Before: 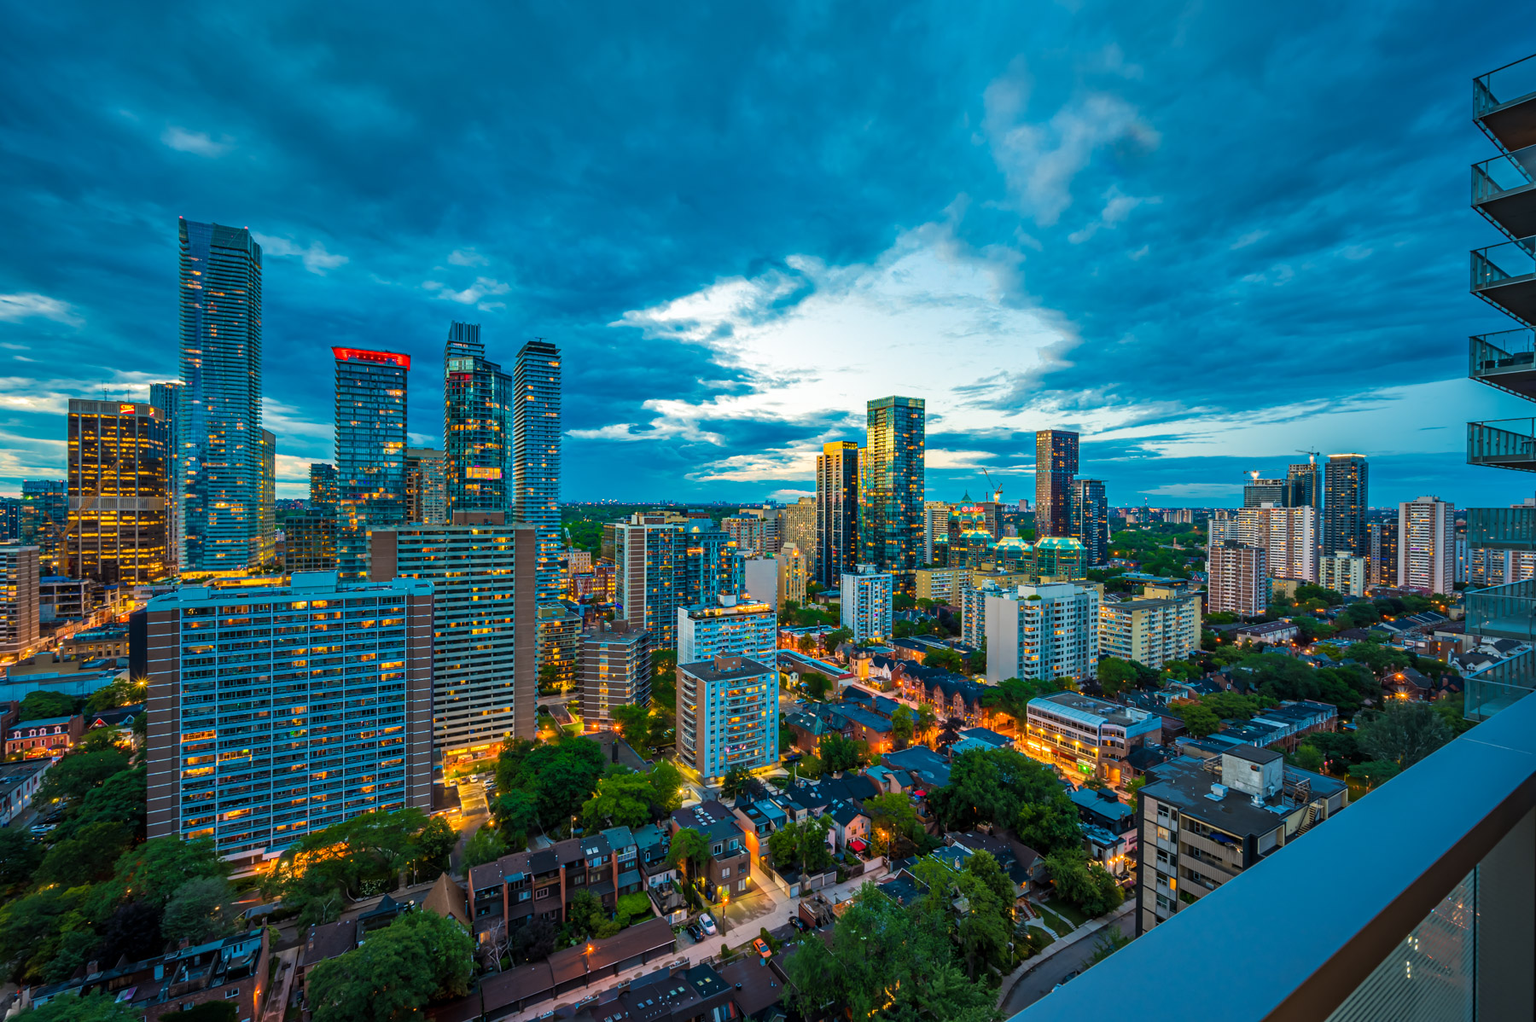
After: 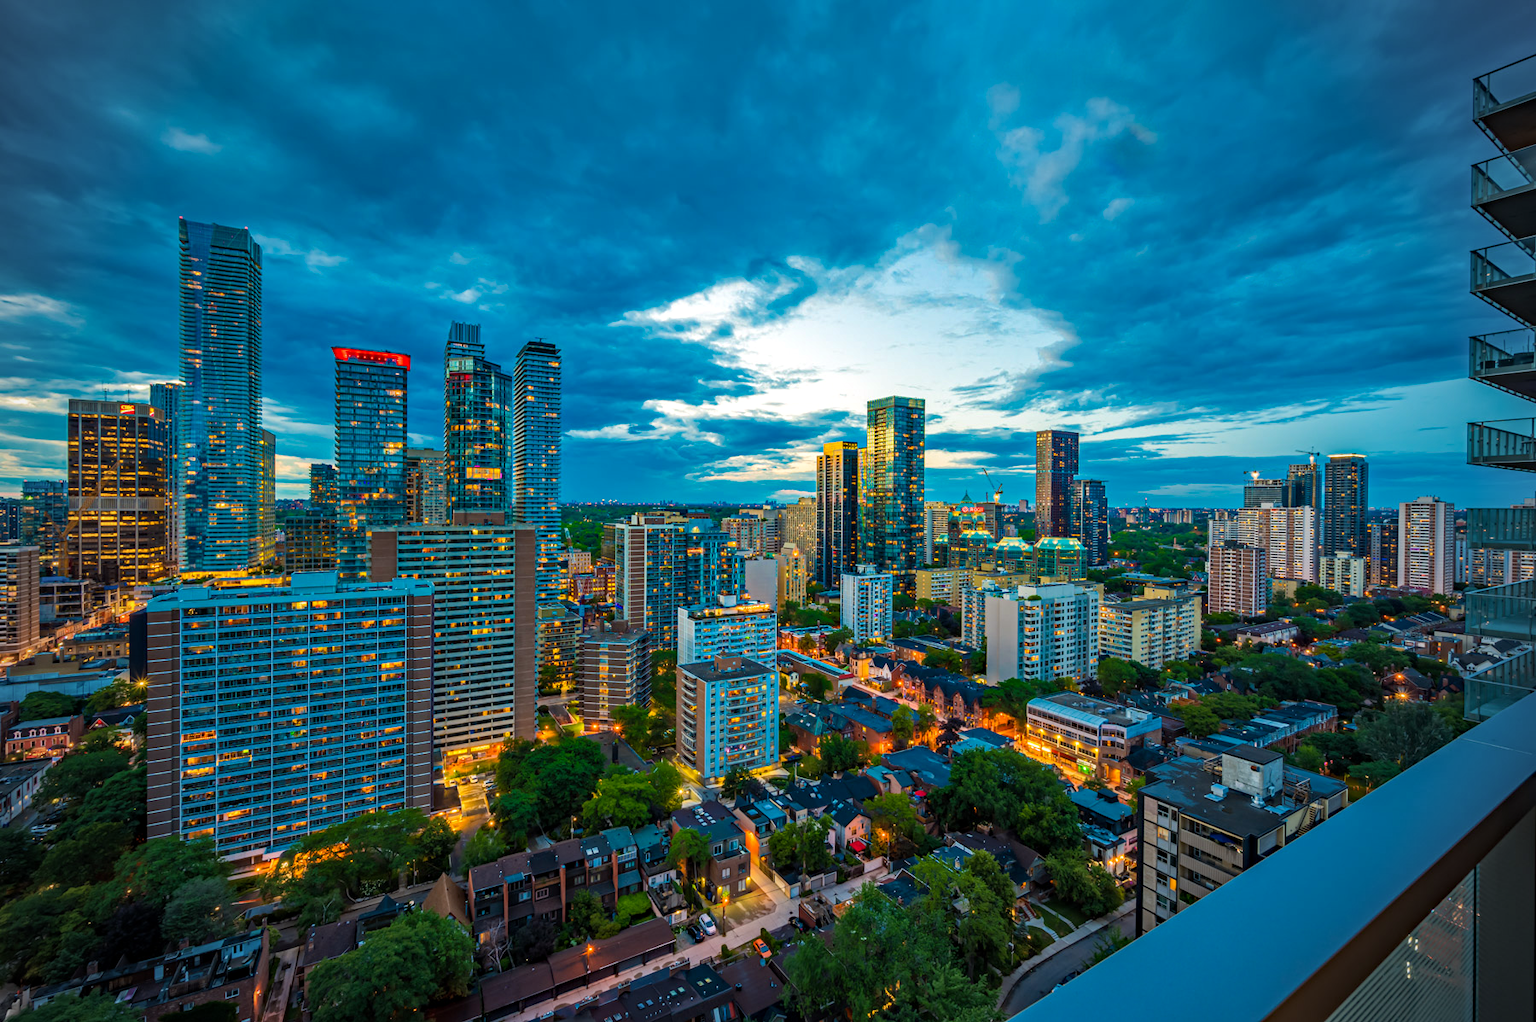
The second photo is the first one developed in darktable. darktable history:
haze removal: strength 0.277, distance 0.247, compatibility mode true
vignetting: fall-off radius 61.02%
